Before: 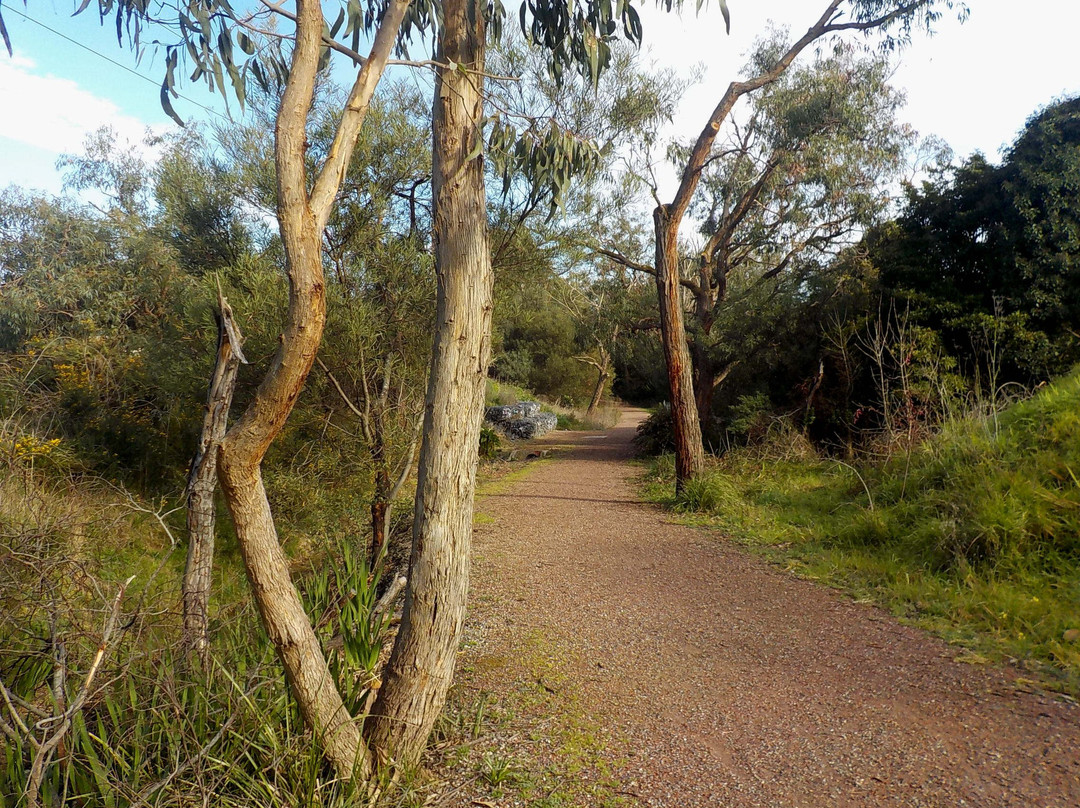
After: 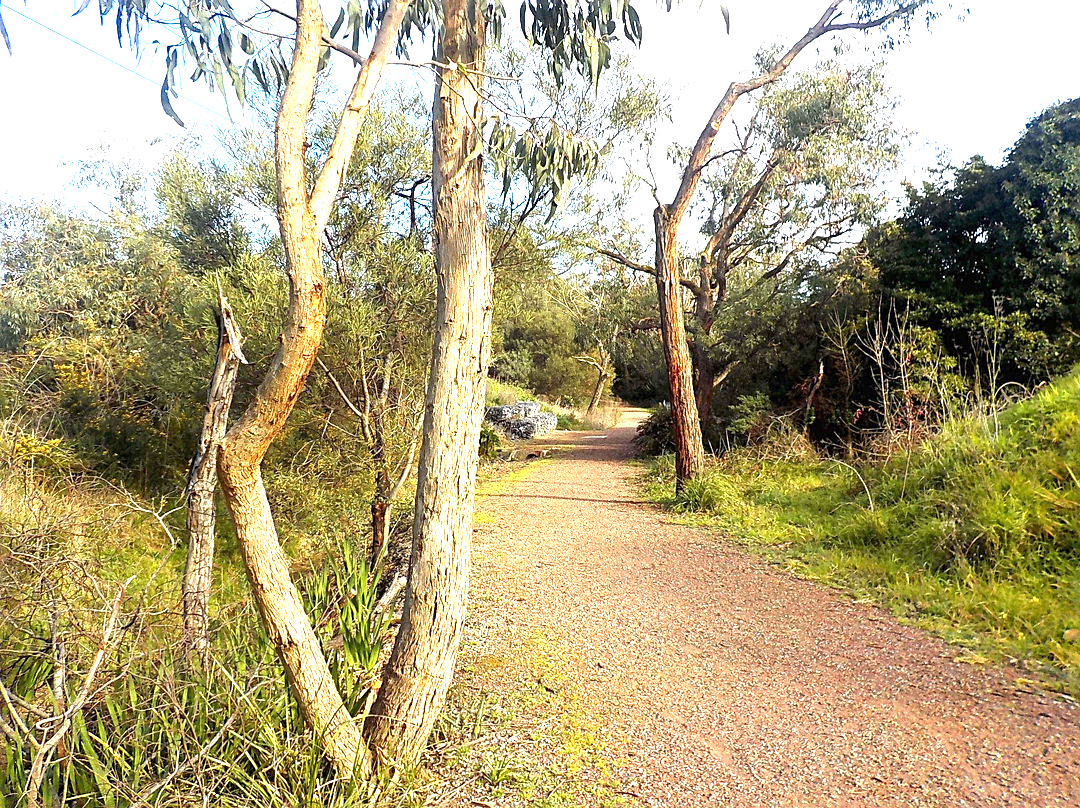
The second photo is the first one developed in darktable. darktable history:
sharpen: on, module defaults
exposure: black level correction 0, exposure 1.675 EV, compensate exposure bias true, compensate highlight preservation false
